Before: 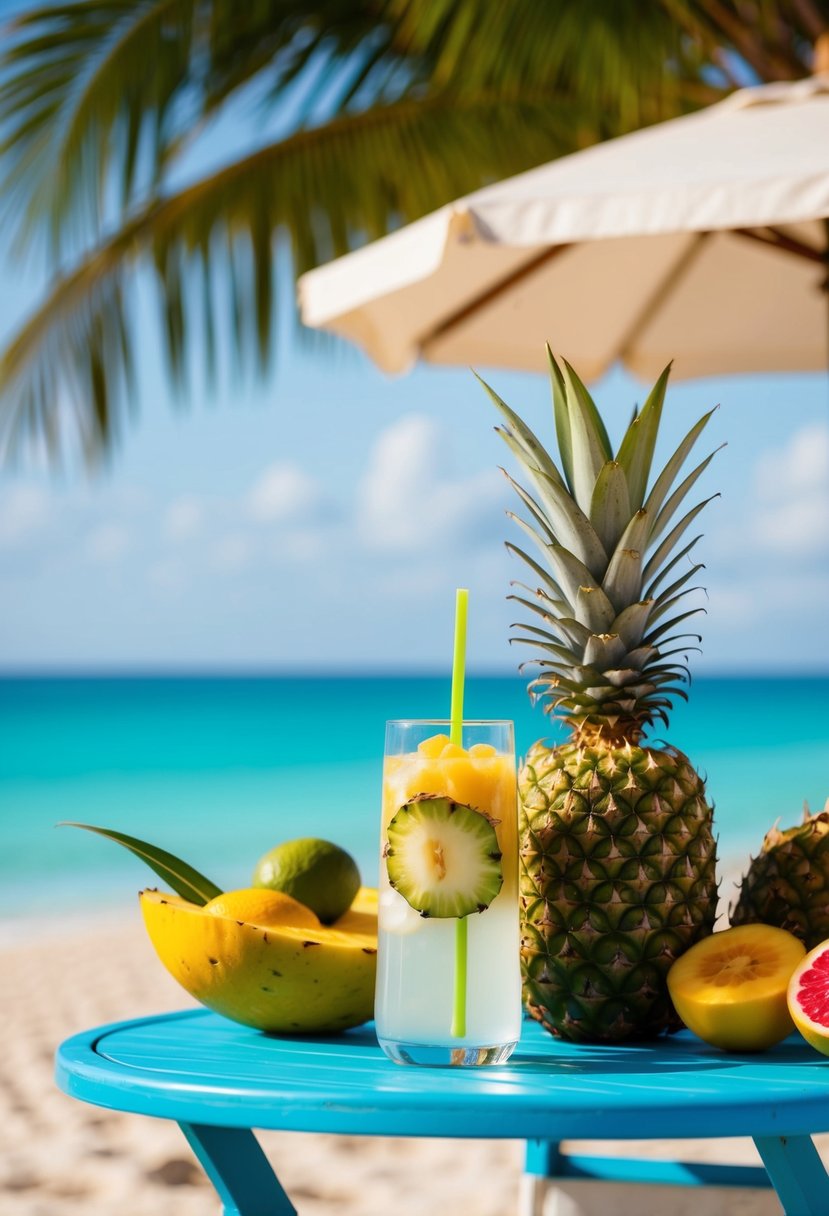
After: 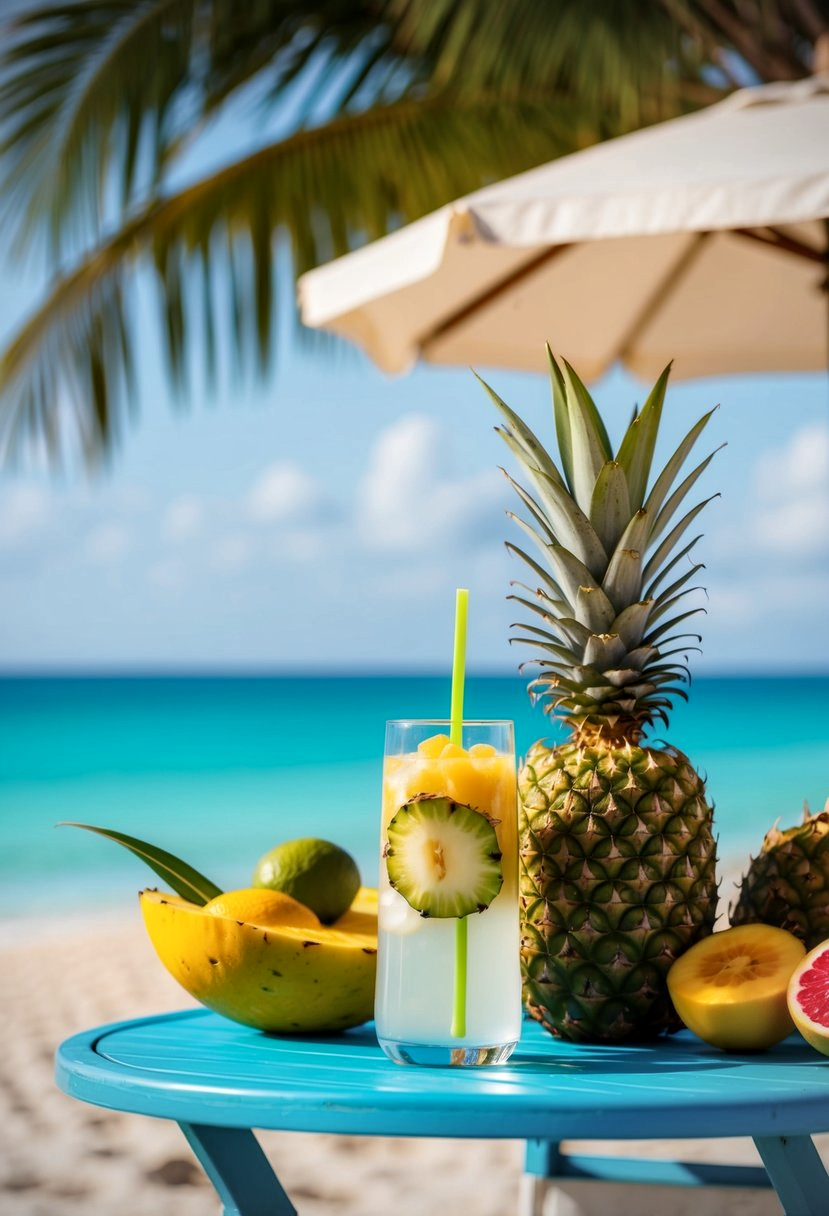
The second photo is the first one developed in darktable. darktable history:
vignetting: brightness -0.519, saturation -0.515
local contrast: on, module defaults
